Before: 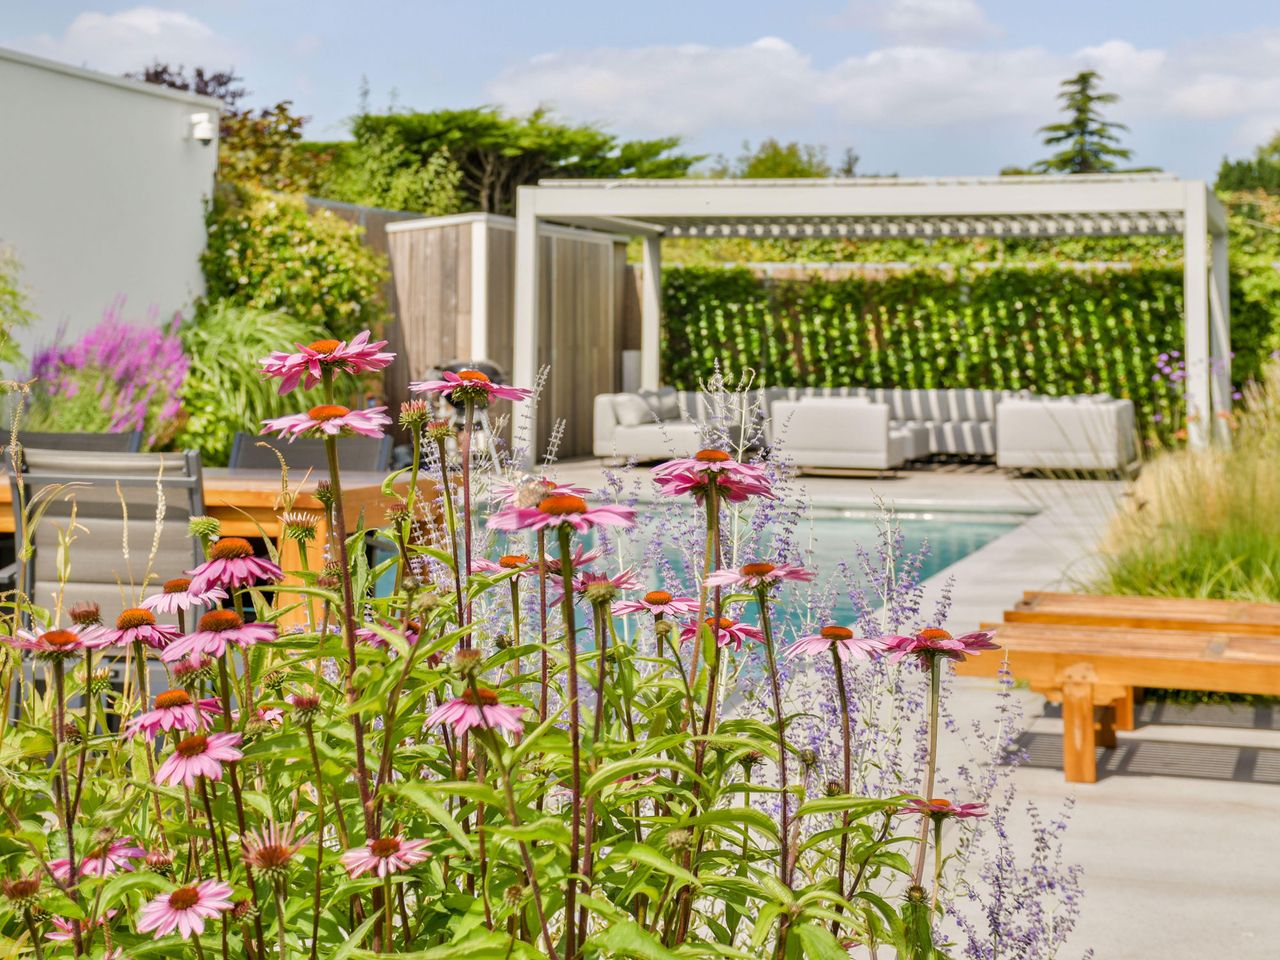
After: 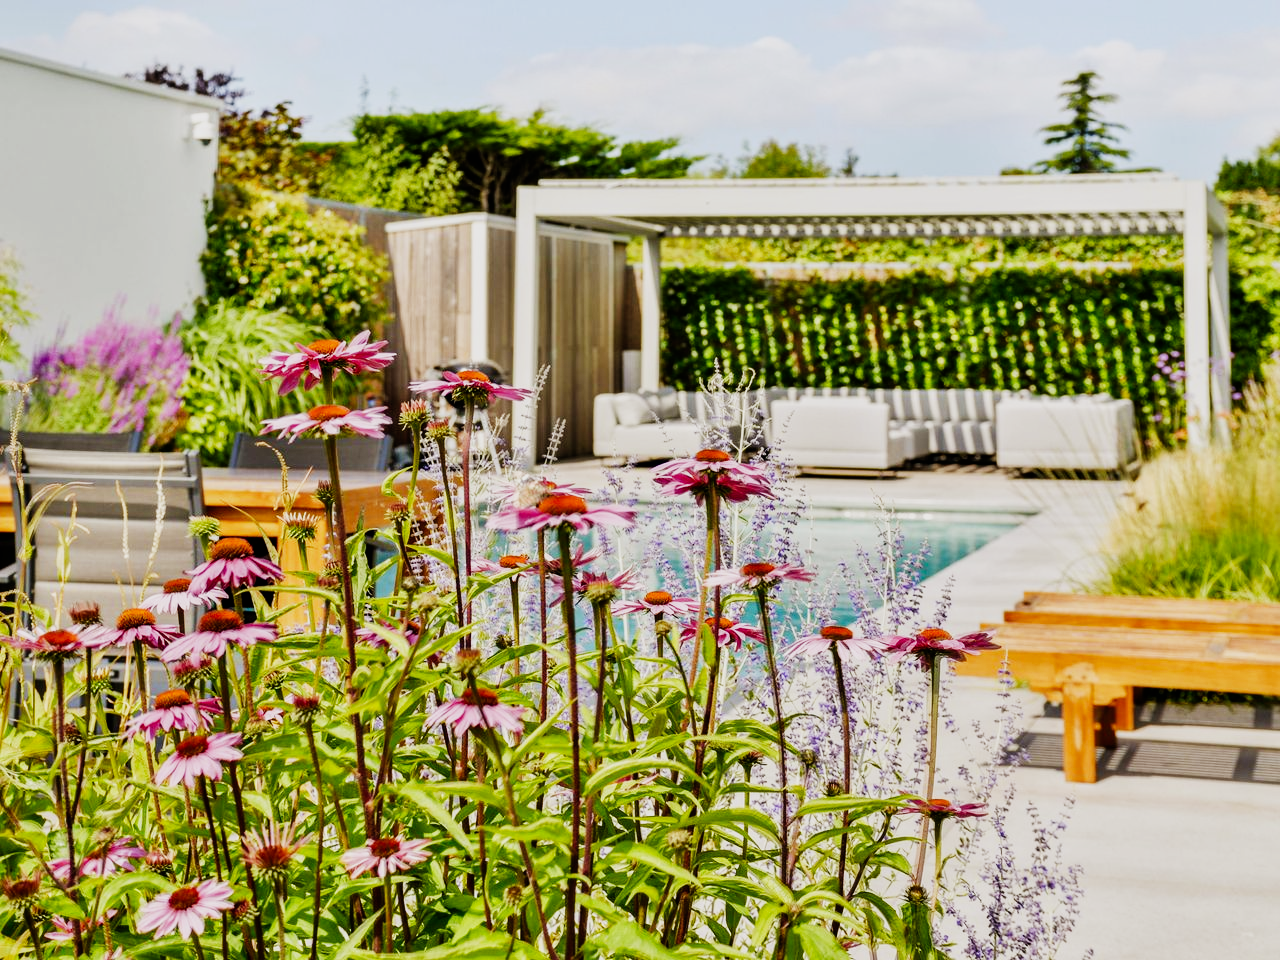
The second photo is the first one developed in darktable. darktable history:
sigmoid: contrast 2, skew -0.2, preserve hue 0%, red attenuation 0.1, red rotation 0.035, green attenuation 0.1, green rotation -0.017, blue attenuation 0.15, blue rotation -0.052, base primaries Rec2020
color zones: curves: ch0 [(0.068, 0.464) (0.25, 0.5) (0.48, 0.508) (0.75, 0.536) (0.886, 0.476) (0.967, 0.456)]; ch1 [(0.066, 0.456) (0.25, 0.5) (0.616, 0.508) (0.746, 0.56) (0.934, 0.444)]
